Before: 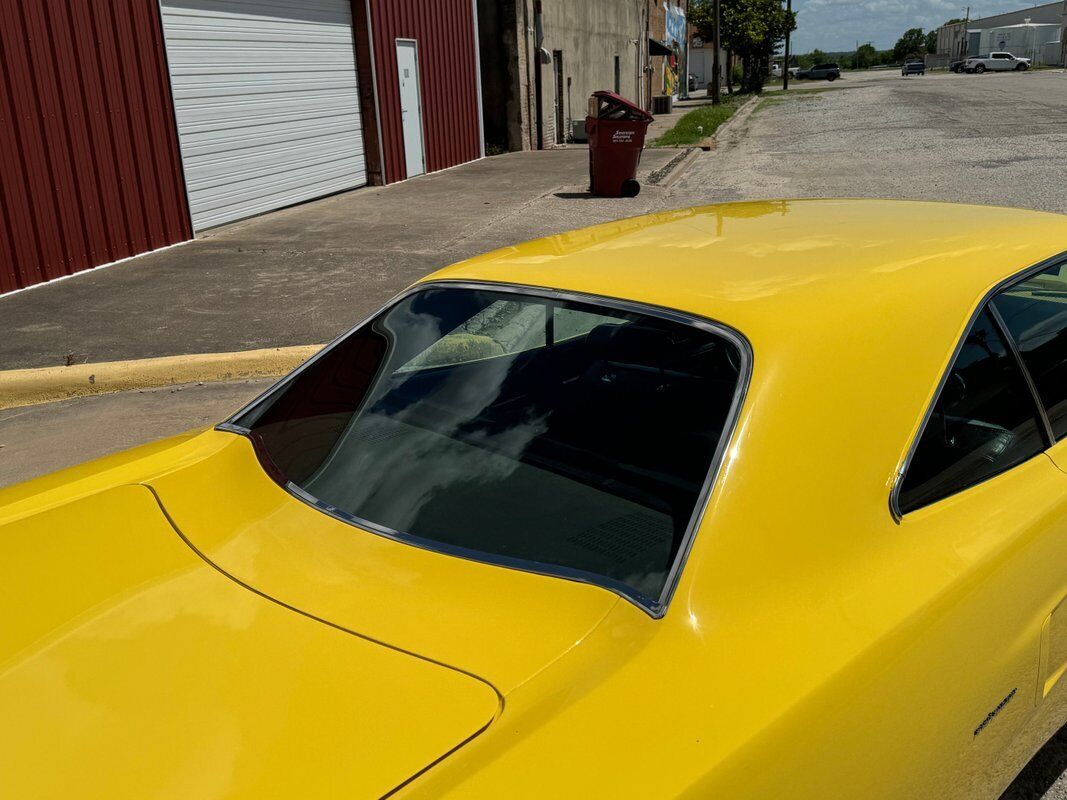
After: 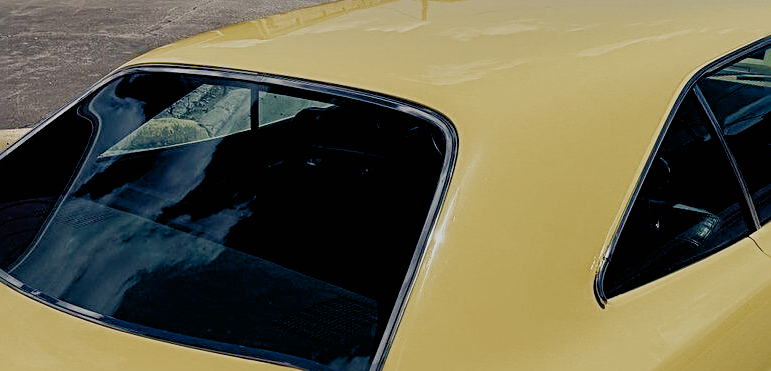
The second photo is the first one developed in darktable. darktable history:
crop and rotate: left 27.74%, top 27.164%, bottom 26.414%
sharpen: radius 2.564, amount 0.696
filmic rgb: black relative exposure -8.38 EV, white relative exposure 4.67 EV, hardness 3.84, preserve chrominance no, color science v5 (2021), contrast in shadows safe, contrast in highlights safe
color balance rgb: shadows lift › chroma 2.016%, shadows lift › hue 248.52°, global offset › luminance -0.308%, global offset › chroma 0.308%, global offset › hue 262.15°, linear chroma grading › global chroma 0.858%, perceptual saturation grading › global saturation 20%, perceptual saturation grading › highlights -49.554%, perceptual saturation grading › shadows 24.701%
